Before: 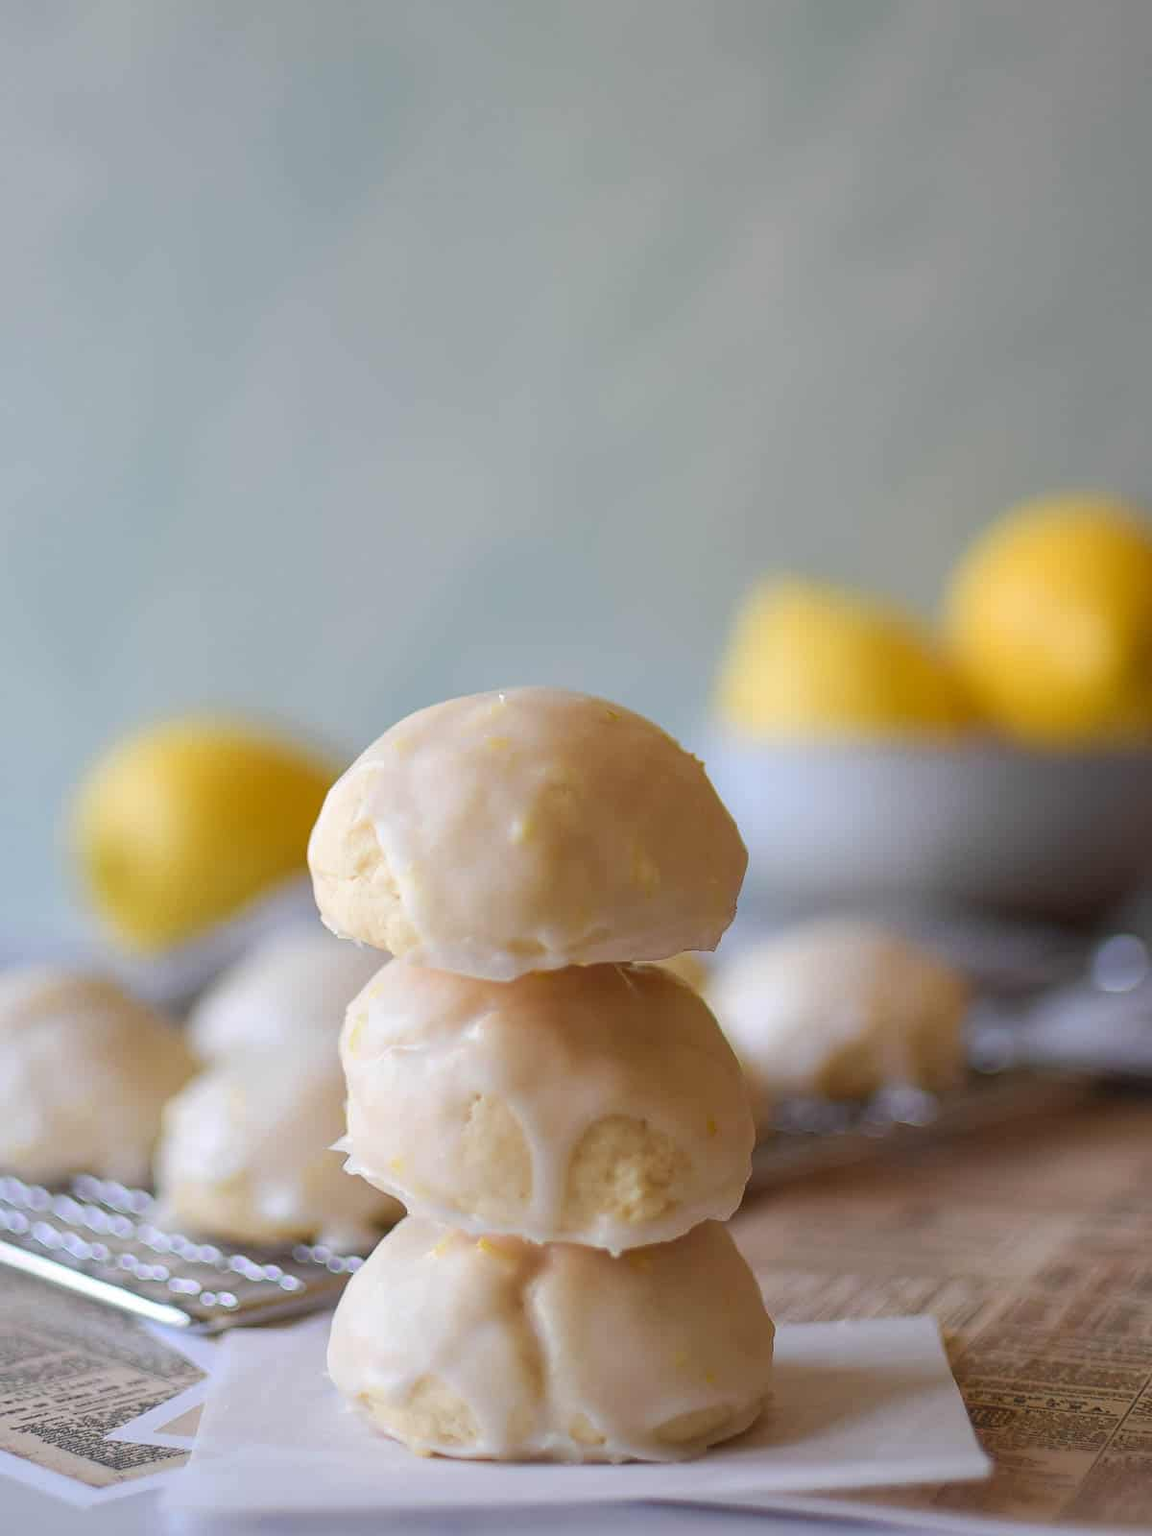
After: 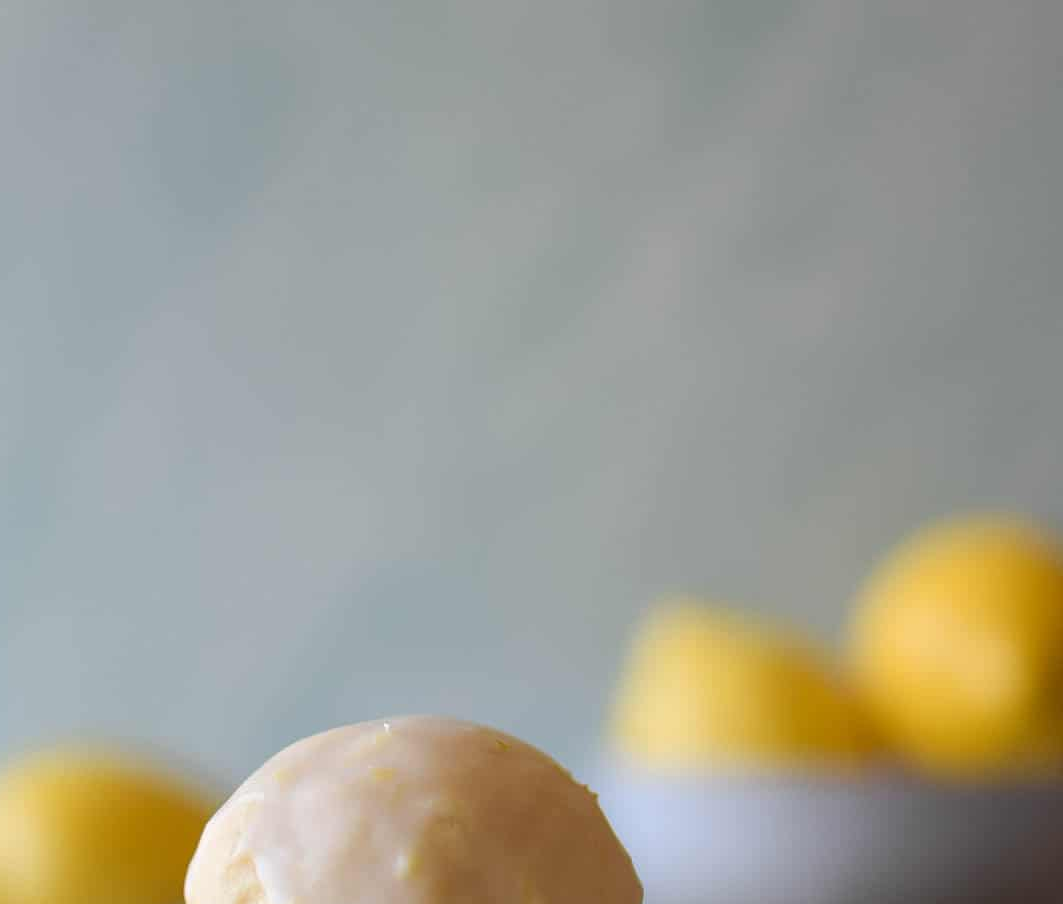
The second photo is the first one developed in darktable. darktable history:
crop and rotate: left 11.397%, bottom 43.478%
